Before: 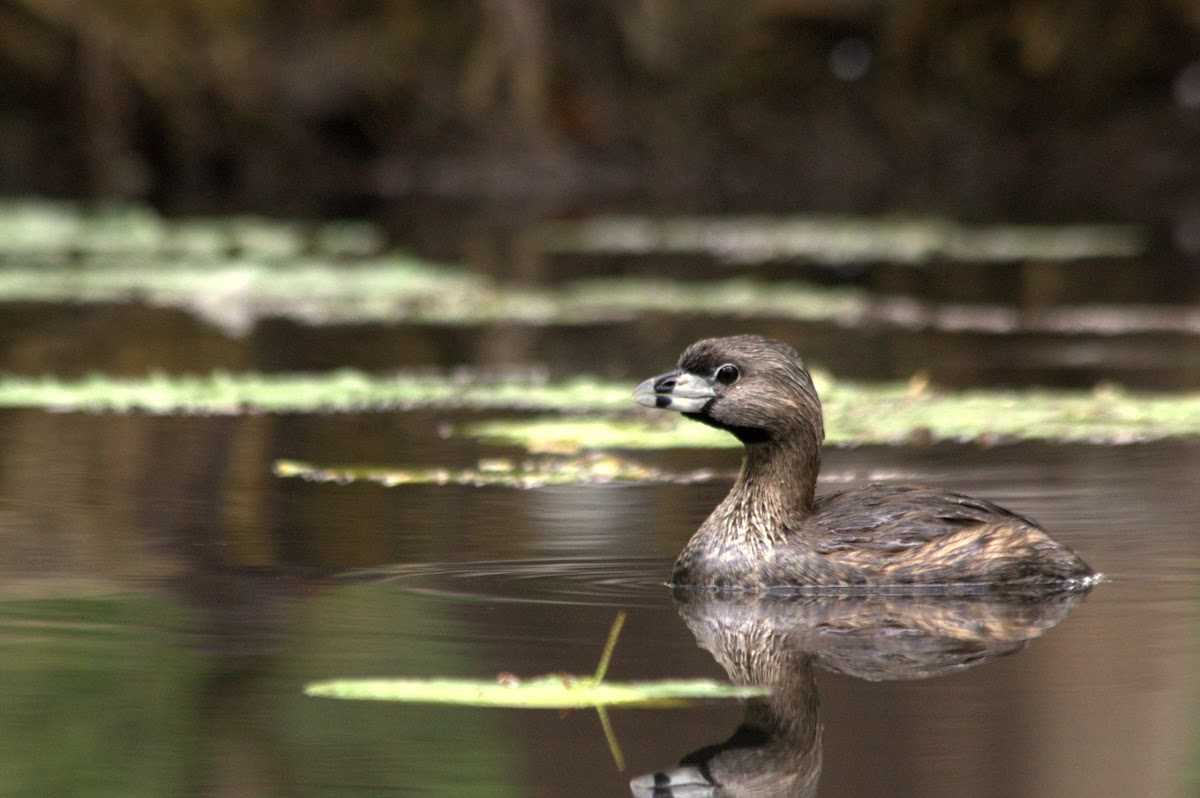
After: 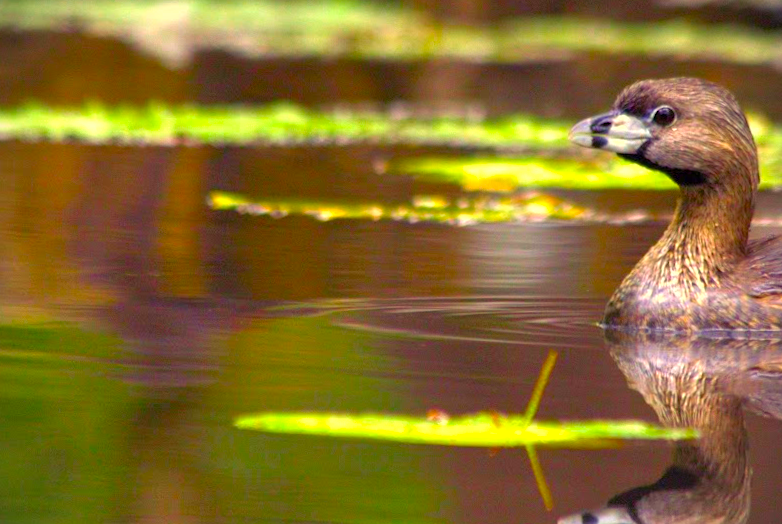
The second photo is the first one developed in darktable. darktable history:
crop and rotate: angle -1.24°, left 3.935%, top 32.202%, right 28.742%
vignetting: fall-off start 92.17%
contrast brightness saturation: contrast 0.03, brightness 0.059, saturation 0.127
tone curve: curves: ch0 [(0, 0) (0.915, 0.89) (1, 1)], color space Lab, independent channels, preserve colors none
tone equalizer: -8 EV 1.03 EV, -7 EV 0.989 EV, -6 EV 0.963 EV, -5 EV 0.978 EV, -4 EV 1.01 EV, -3 EV 0.759 EV, -2 EV 0.528 EV, -1 EV 0.259 EV
color correction: highlights a* 3.18, highlights b* 1.82, saturation 1.22
color balance rgb: shadows lift › luminance -21.496%, shadows lift › chroma 8.715%, shadows lift › hue 284.8°, power › hue 310.9°, perceptual saturation grading › global saturation 41.667%, global vibrance 50.032%
